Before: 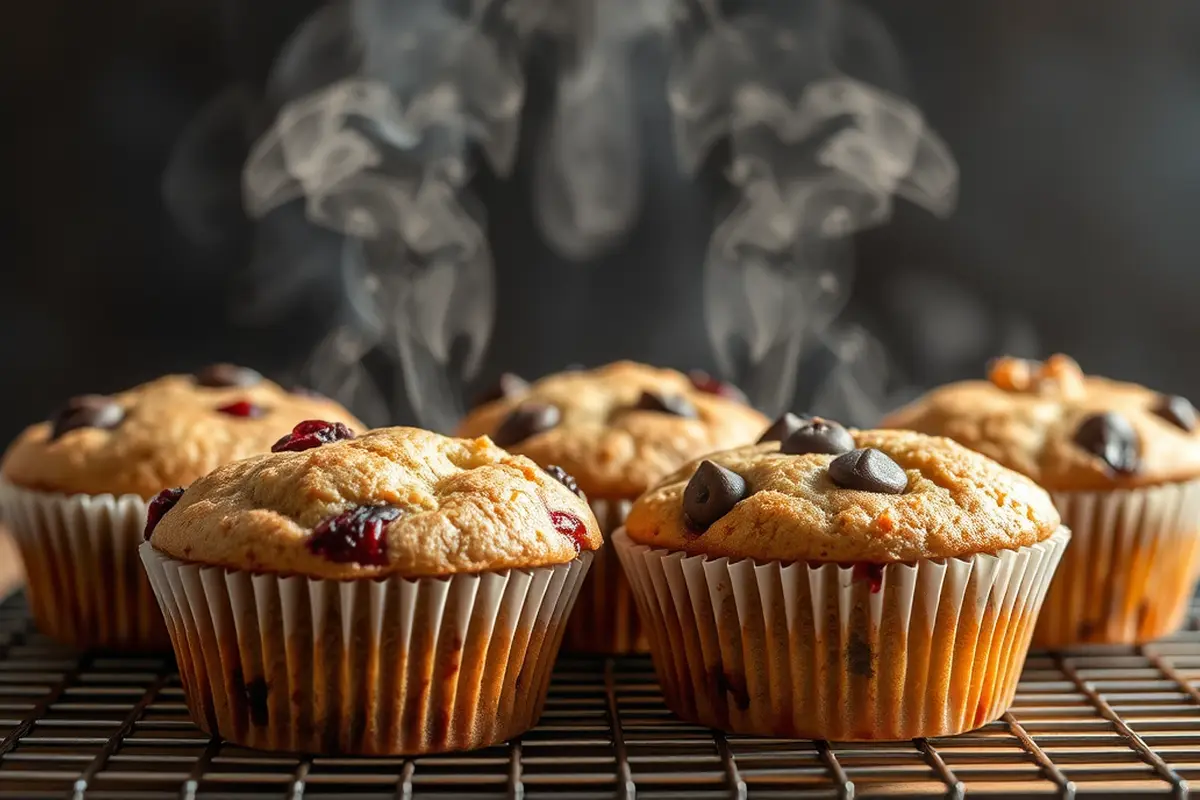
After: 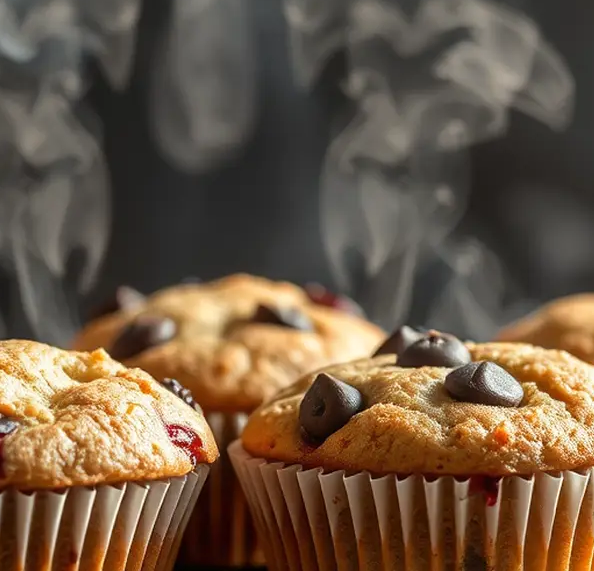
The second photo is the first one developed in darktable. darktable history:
crop: left 32.075%, top 10.976%, right 18.355%, bottom 17.596%
tone equalizer: on, module defaults
